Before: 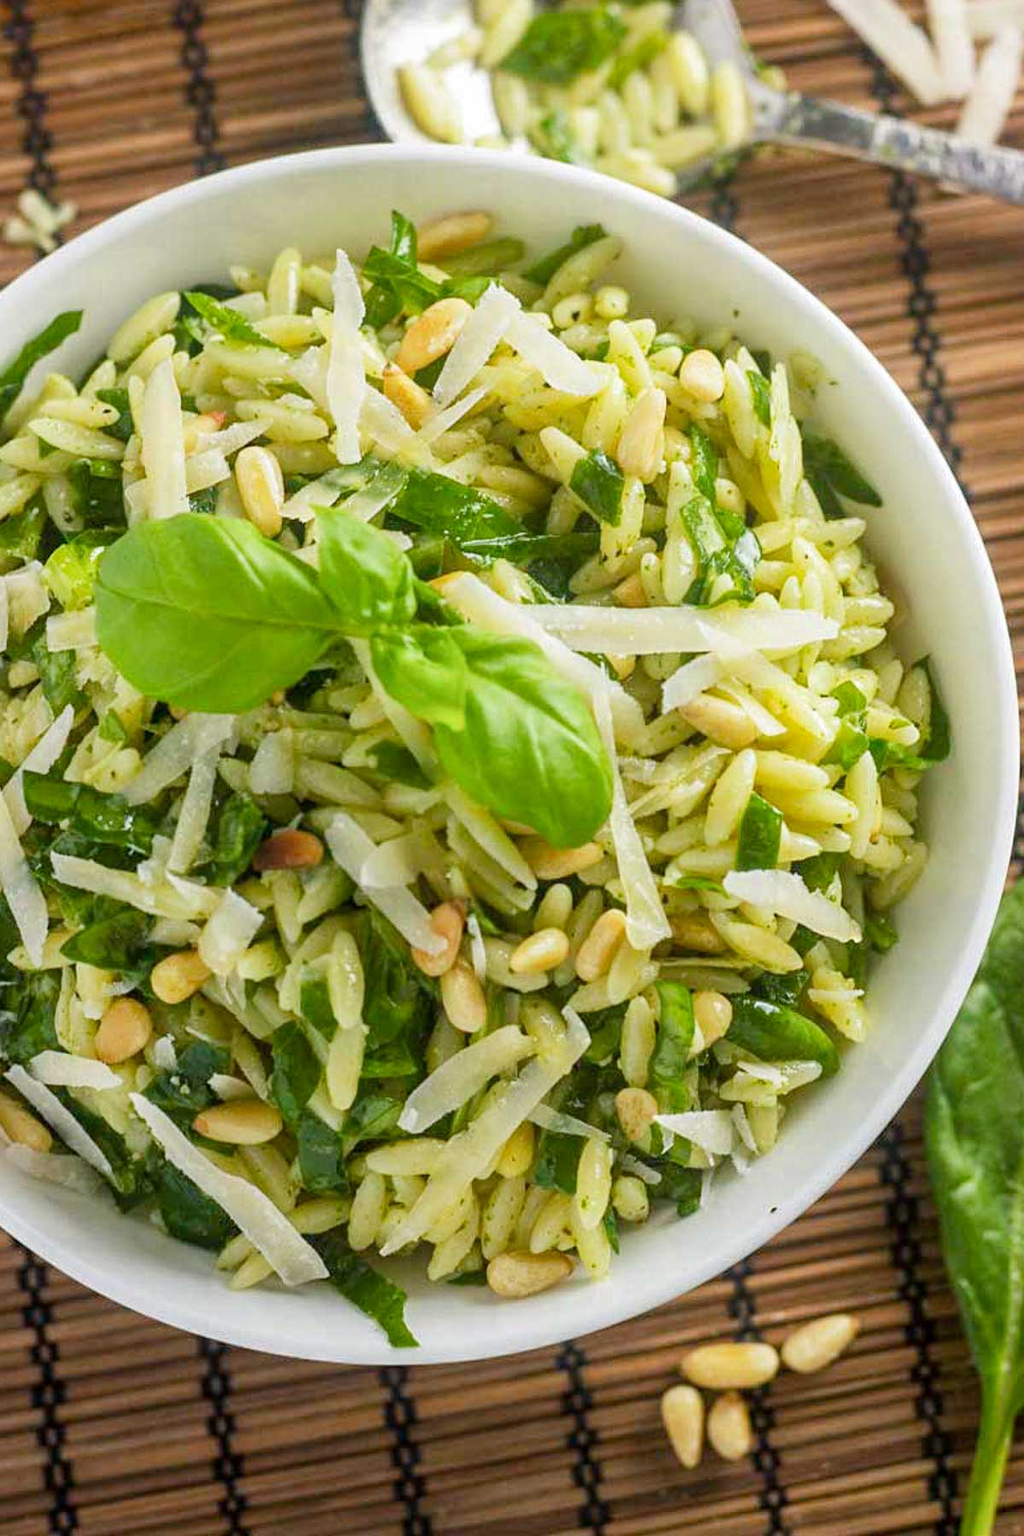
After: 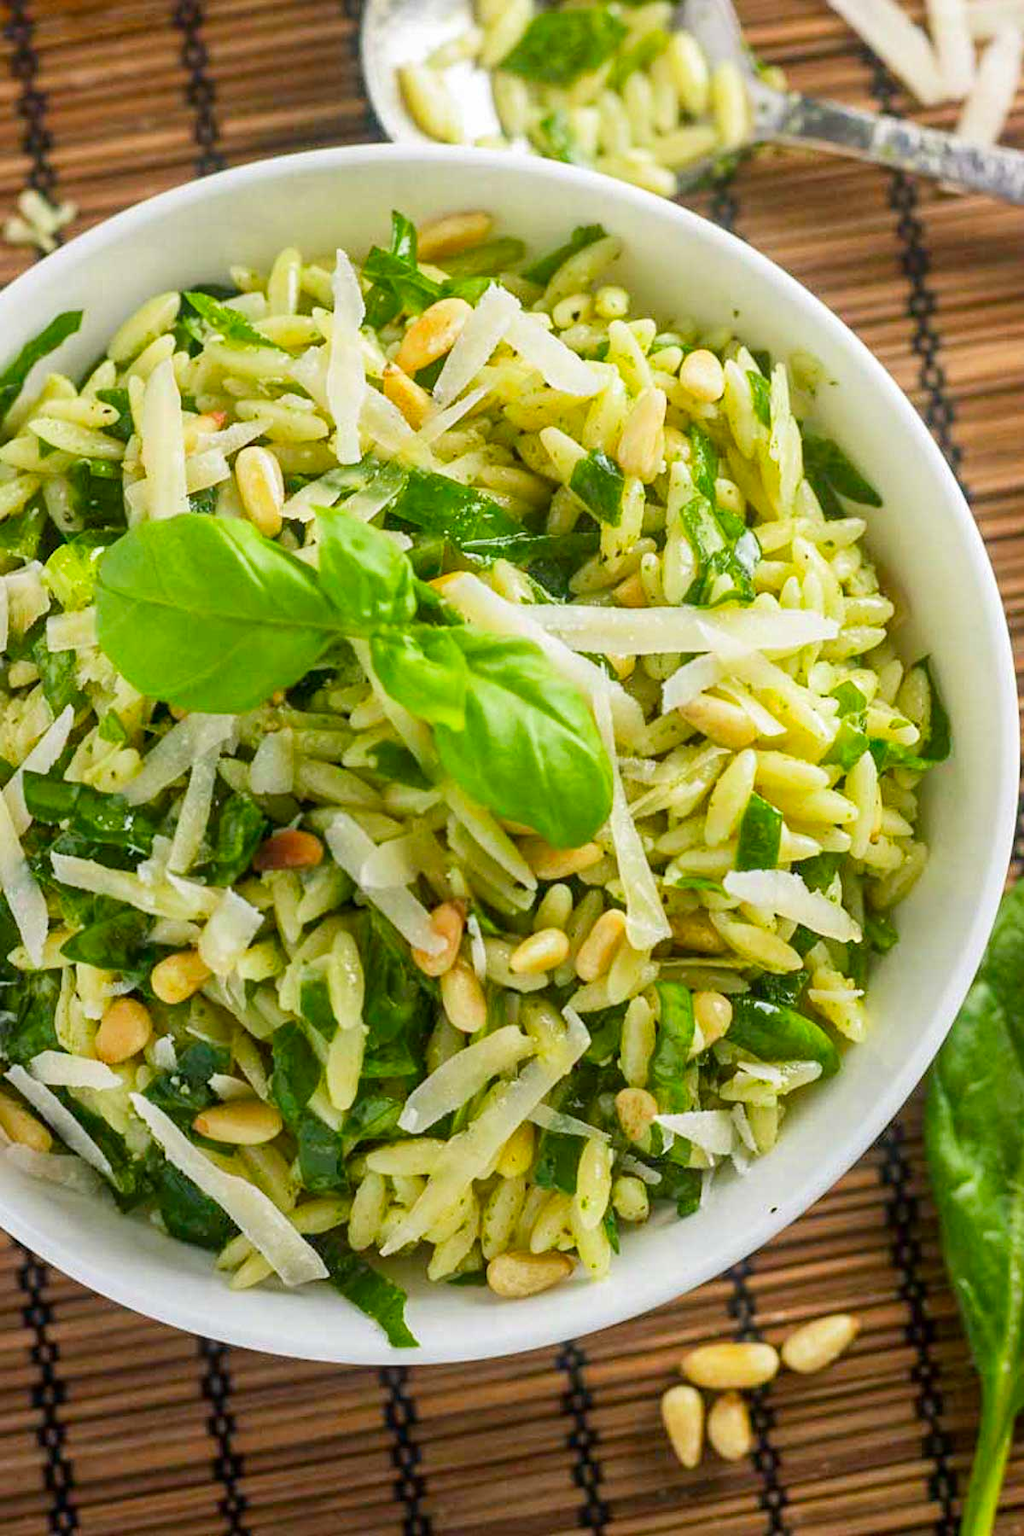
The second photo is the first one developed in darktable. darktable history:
contrast brightness saturation: contrast 0.077, saturation 0.195
